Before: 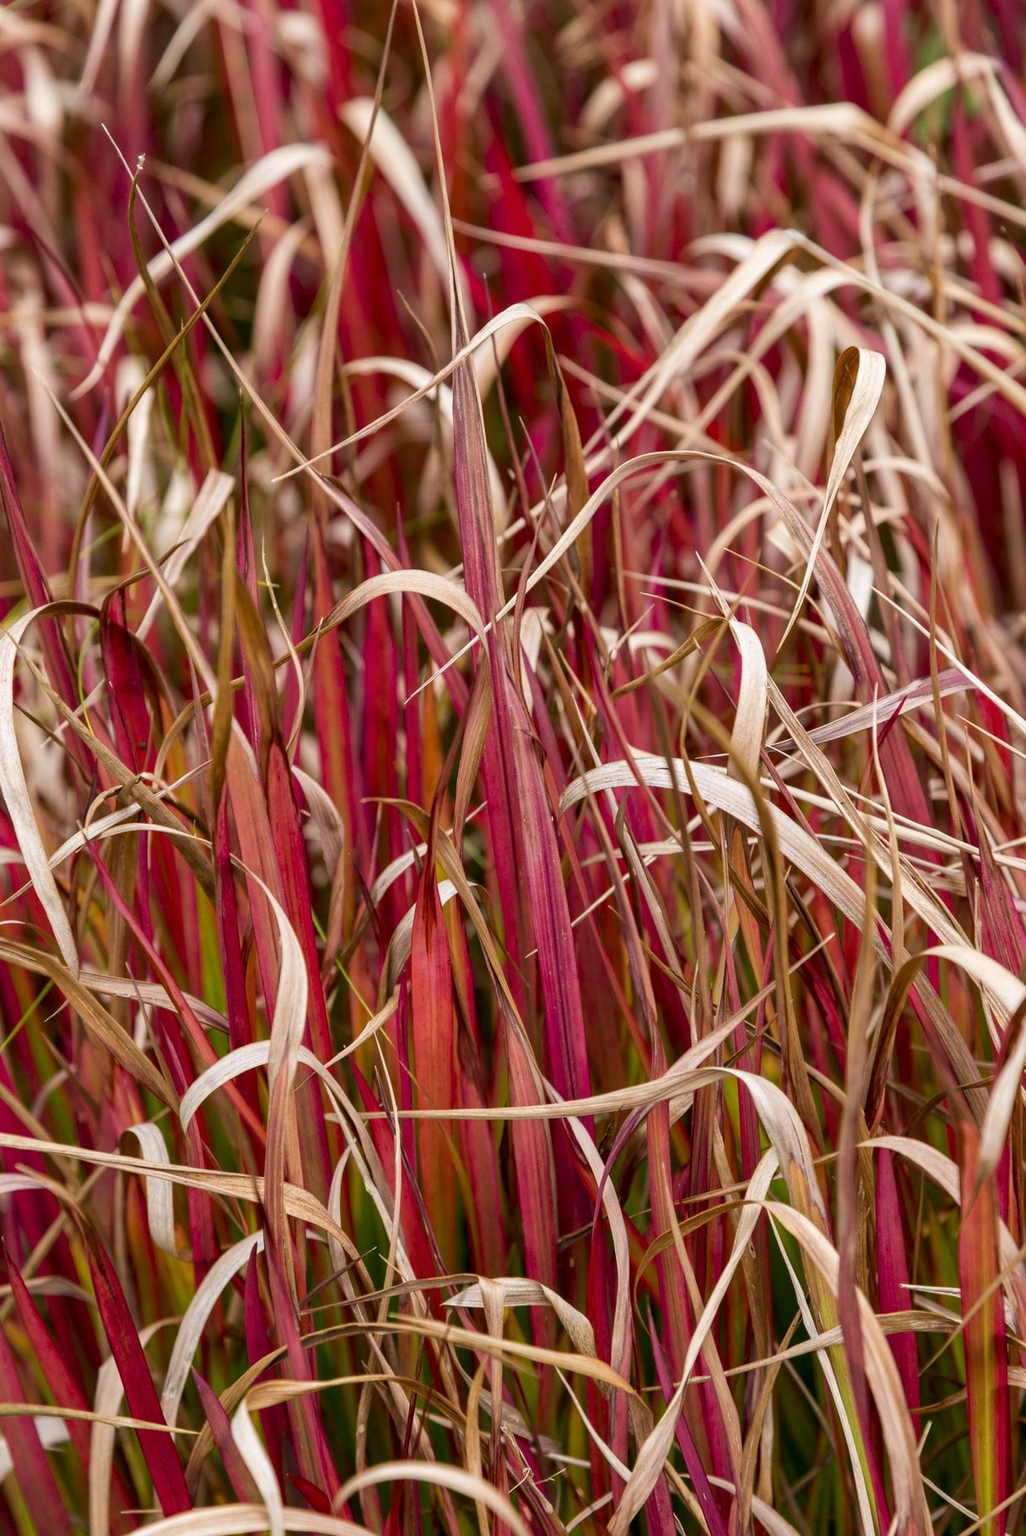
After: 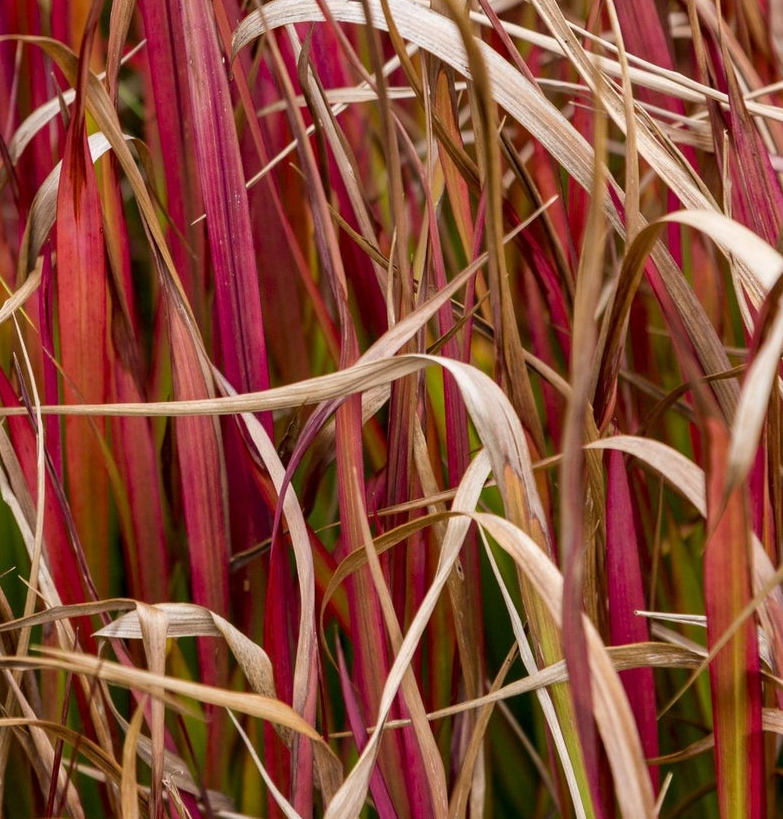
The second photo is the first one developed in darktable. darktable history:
crop and rotate: left 35.465%, top 50.012%, bottom 4.926%
